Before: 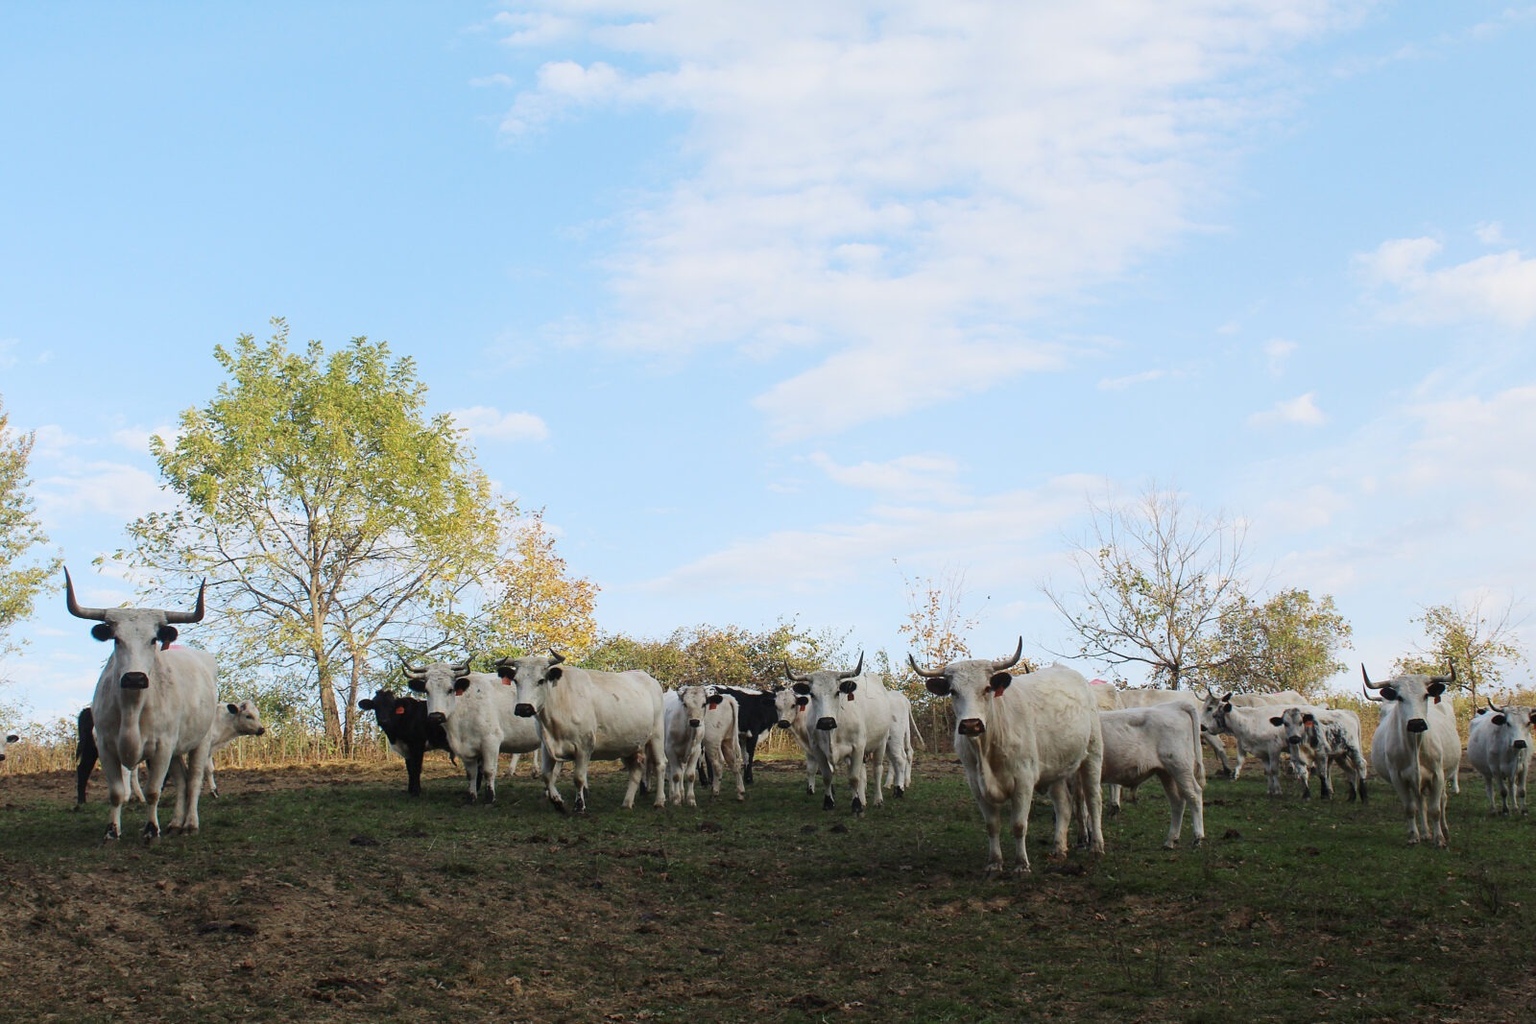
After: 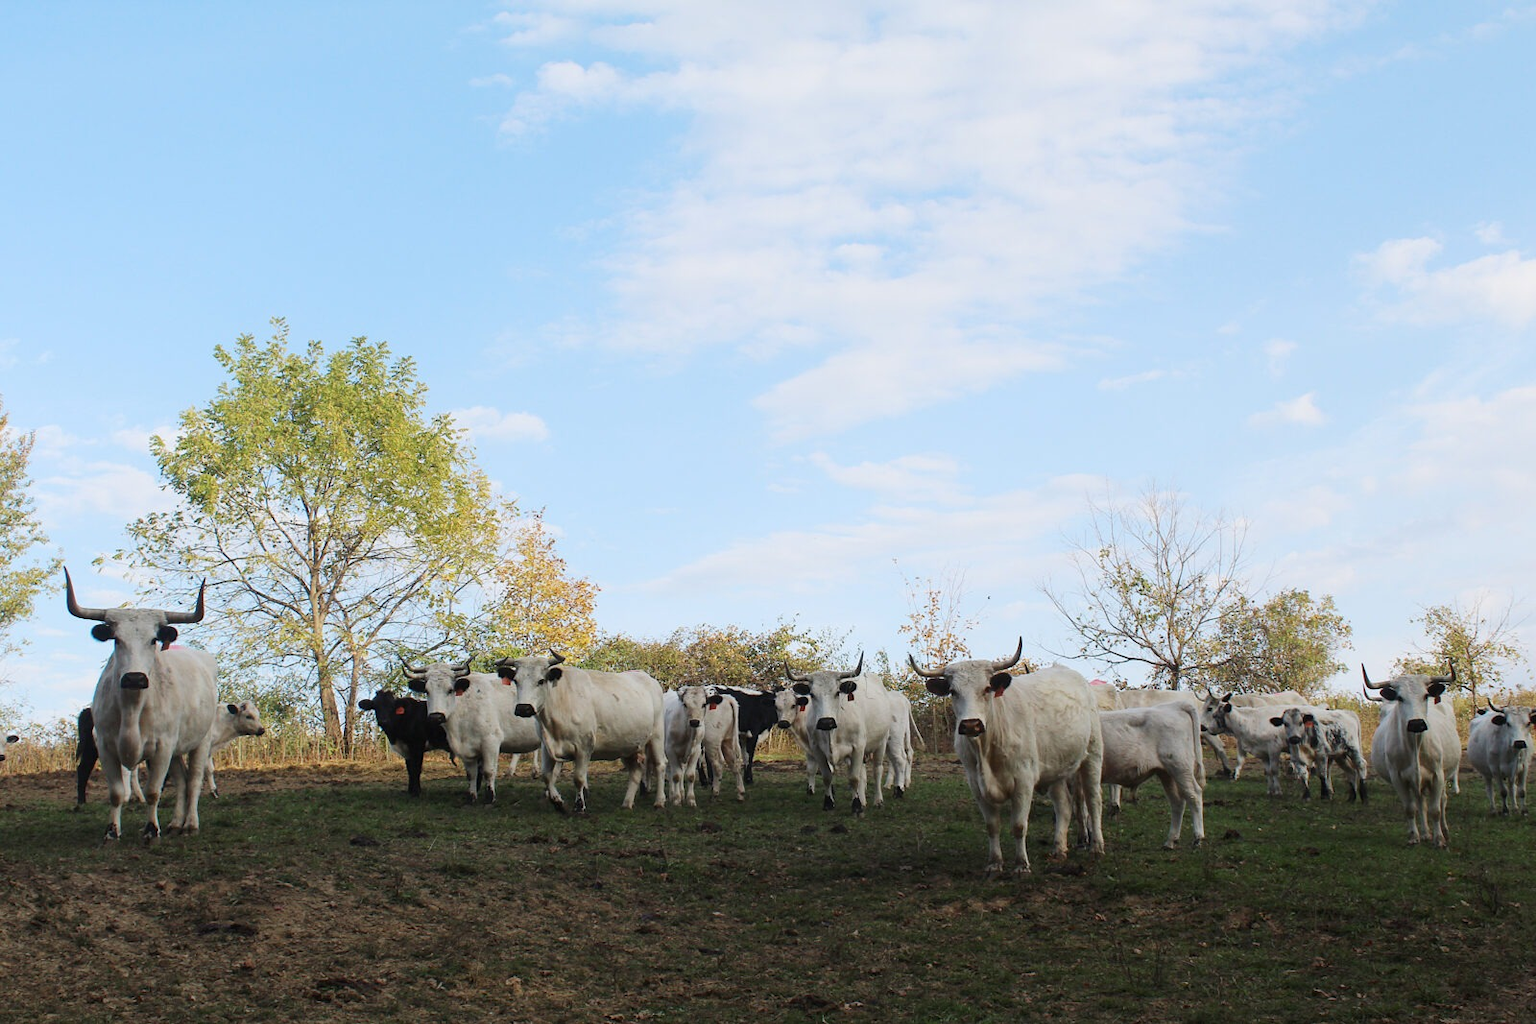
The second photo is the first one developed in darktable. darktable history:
base curve: exposure shift 0.01, preserve colors none
